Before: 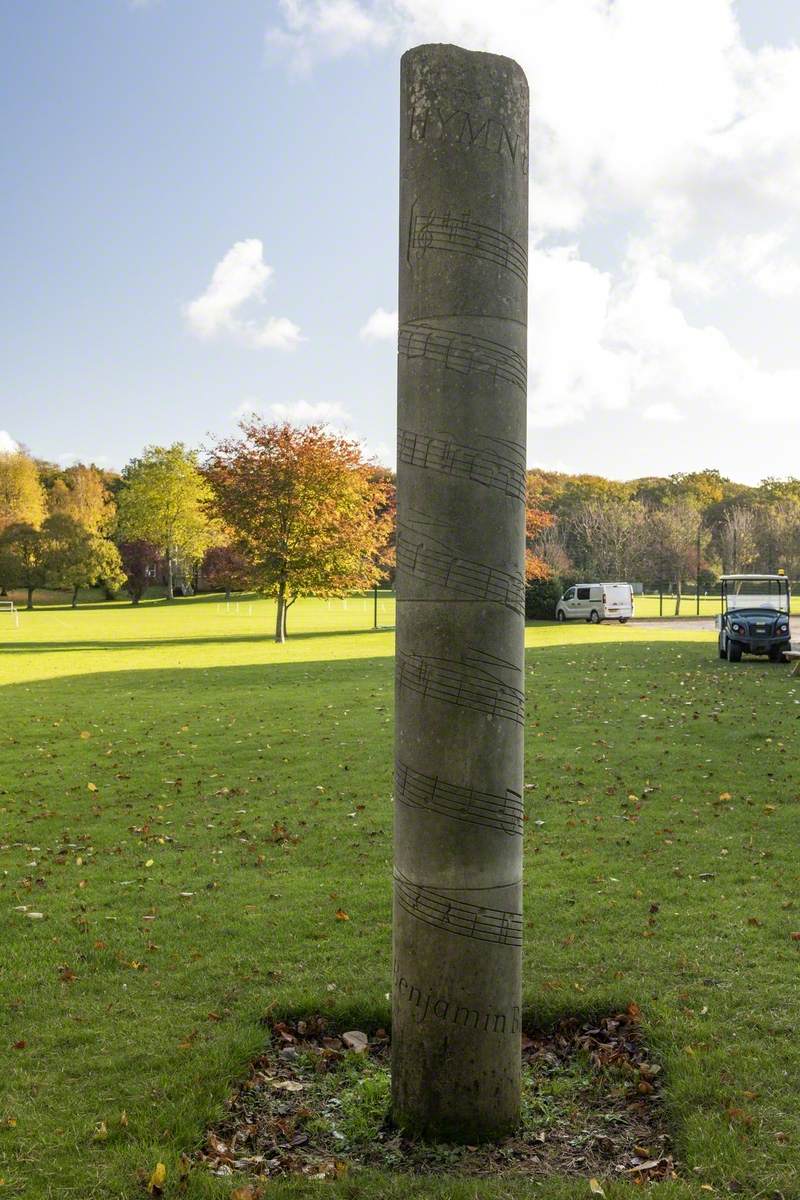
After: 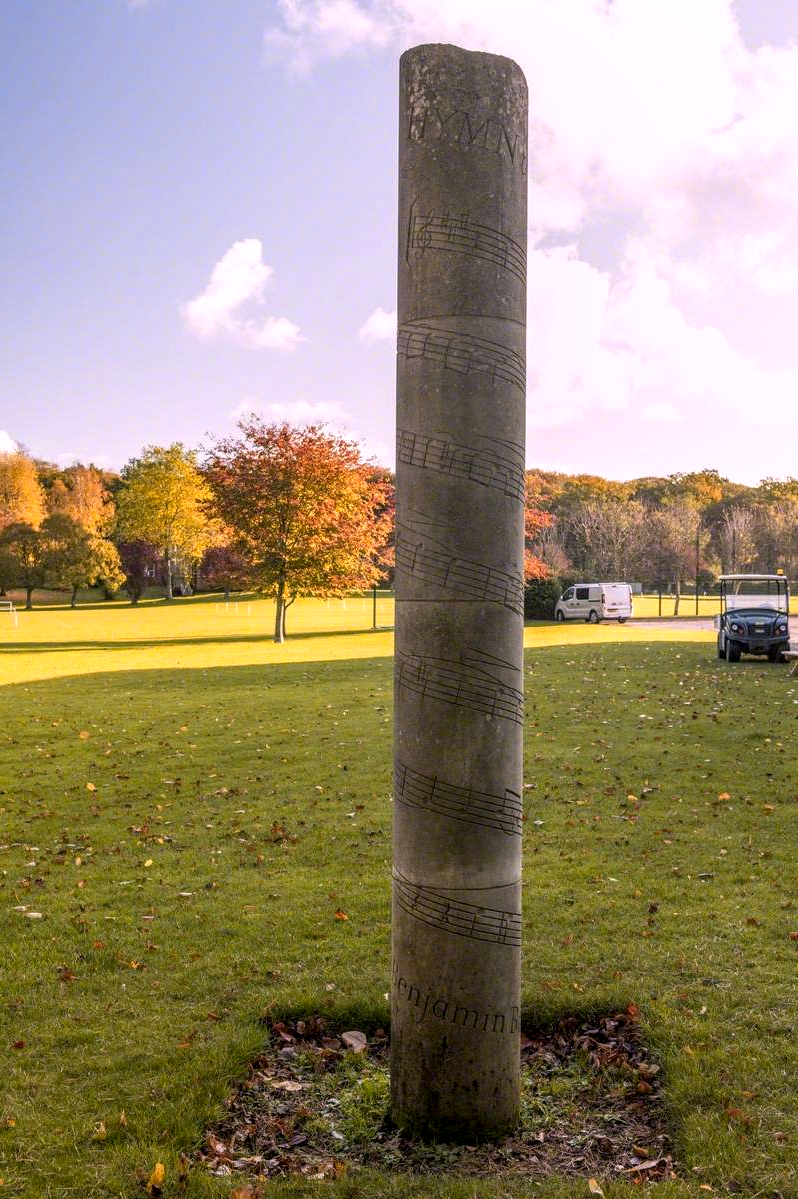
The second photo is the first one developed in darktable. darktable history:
local contrast: on, module defaults
color zones: curves: ch1 [(0.235, 0.558) (0.75, 0.5)]; ch2 [(0.25, 0.462) (0.749, 0.457)]
crop and rotate: left 0.185%, bottom 0.008%
color calibration: output R [1.063, -0.012, -0.003, 0], output B [-0.079, 0.047, 1, 0], illuminant as shot in camera, x 0.358, y 0.373, temperature 4628.91 K
